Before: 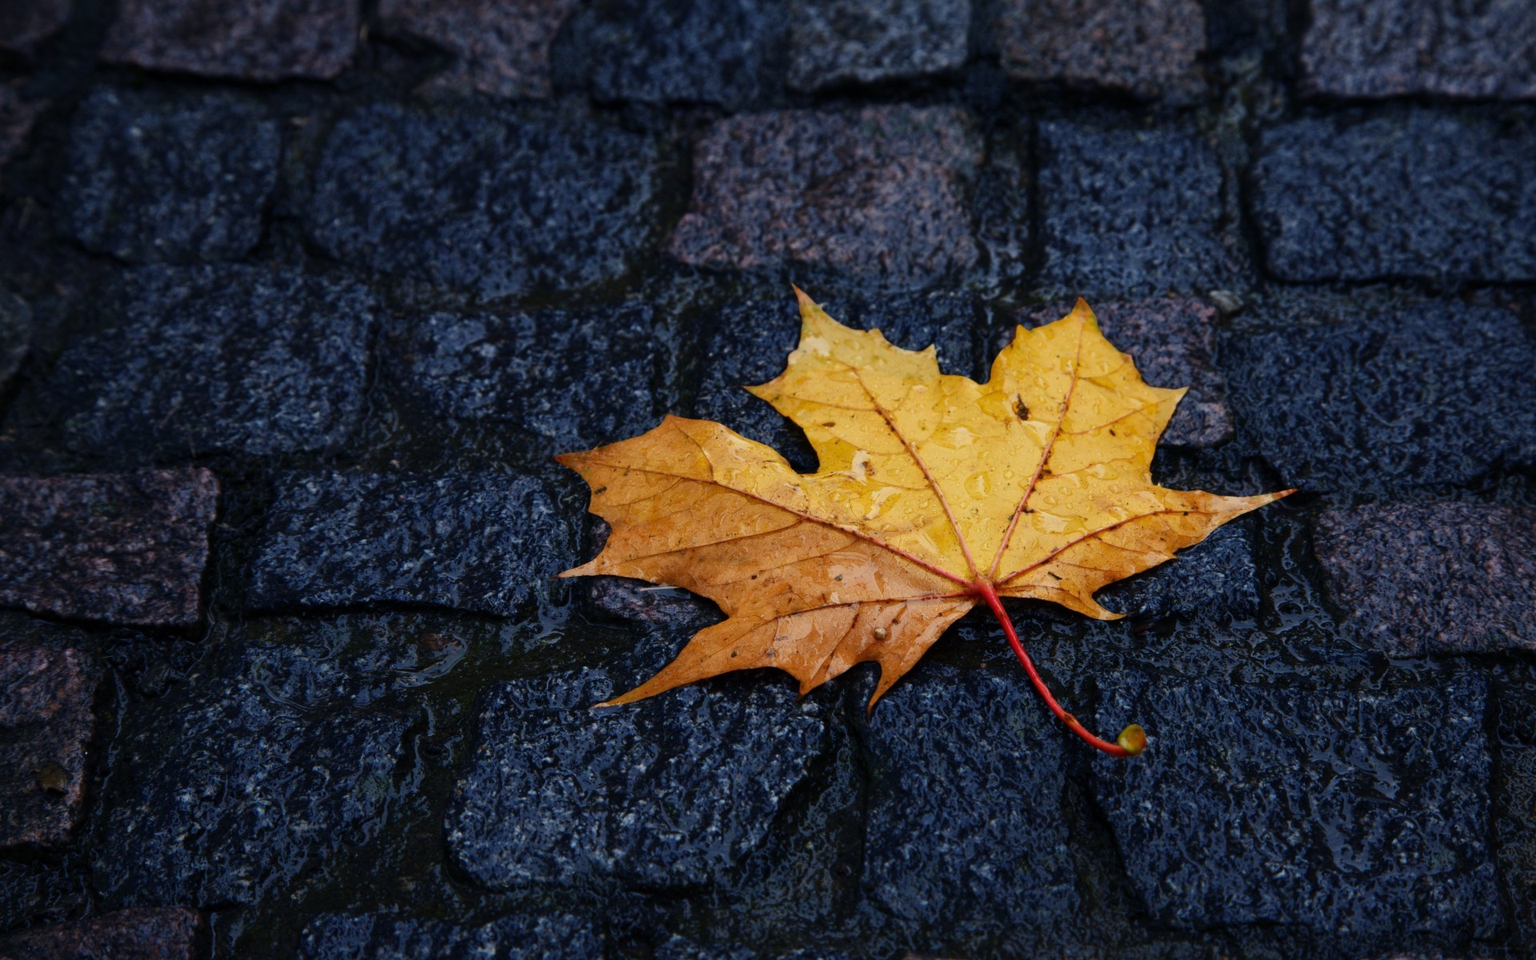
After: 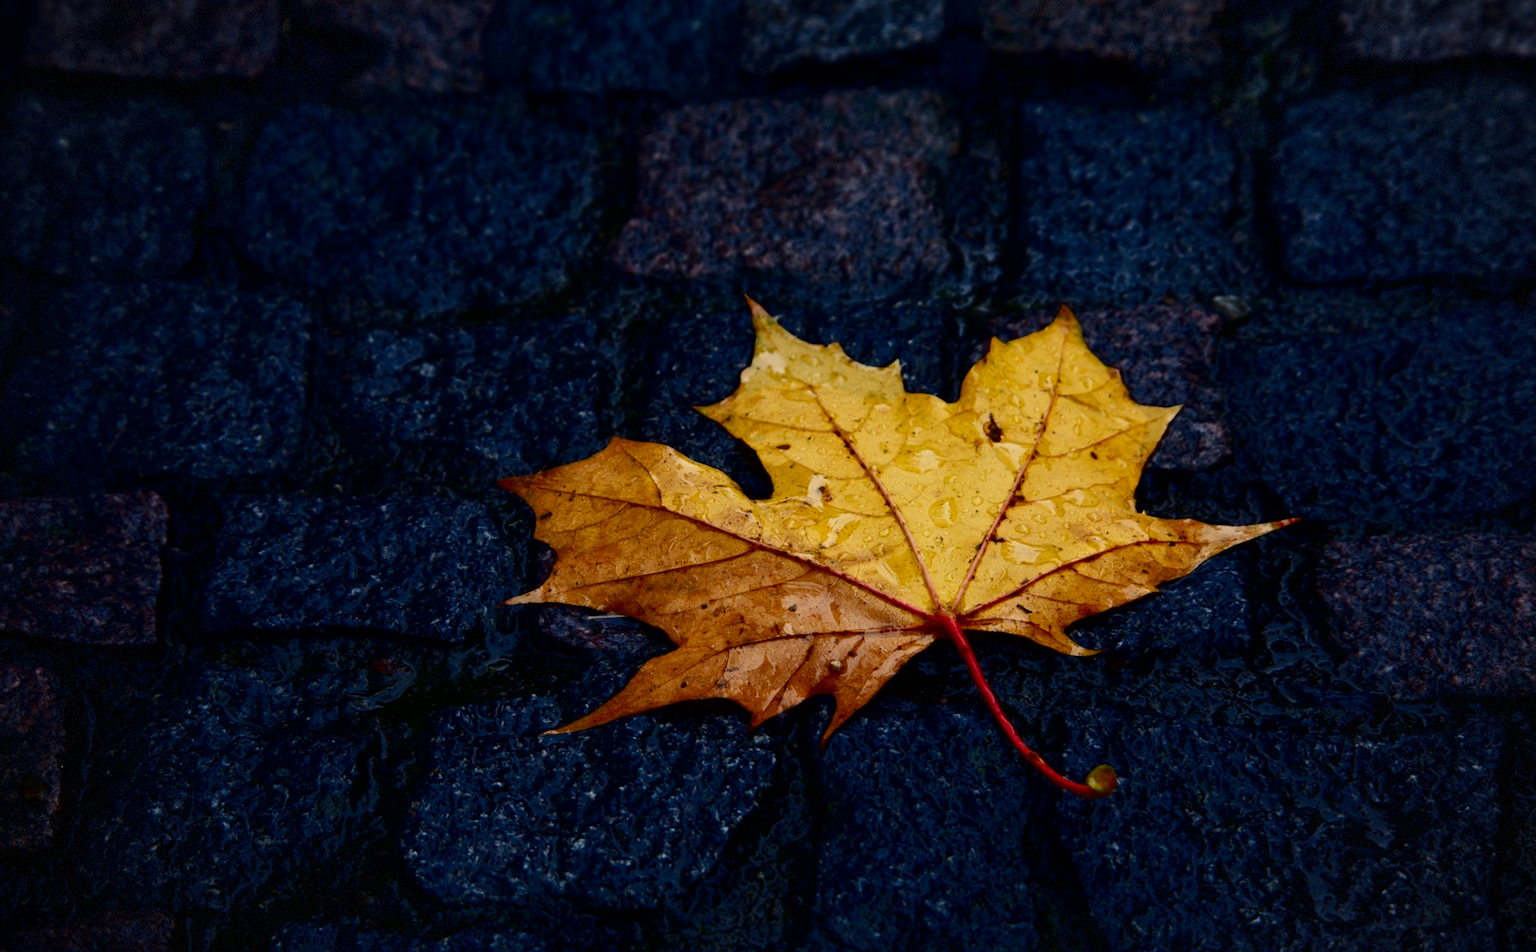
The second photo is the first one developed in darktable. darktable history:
vignetting: fall-off start 91%, fall-off radius 39.39%, brightness -0.182, saturation -0.3, width/height ratio 1.219, shape 1.3, dithering 8-bit output, unbound false
rotate and perspective: rotation 0.062°, lens shift (vertical) 0.115, lens shift (horizontal) -0.133, crop left 0.047, crop right 0.94, crop top 0.061, crop bottom 0.94
contrast brightness saturation: contrast 0.19, brightness -0.24, saturation 0.11
